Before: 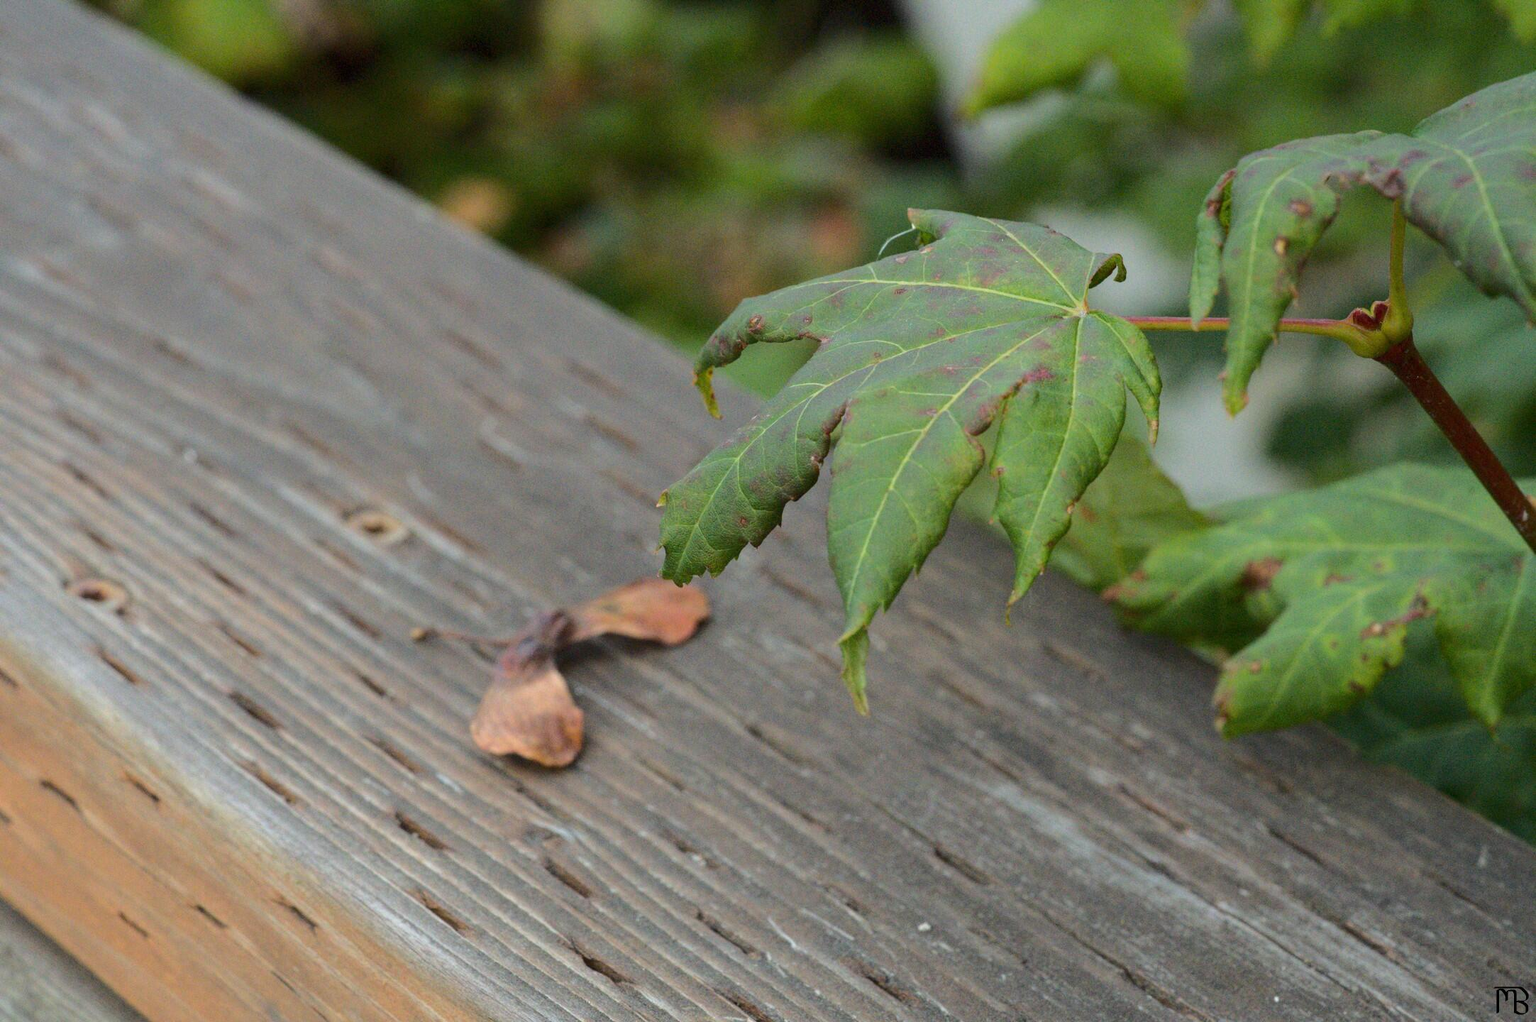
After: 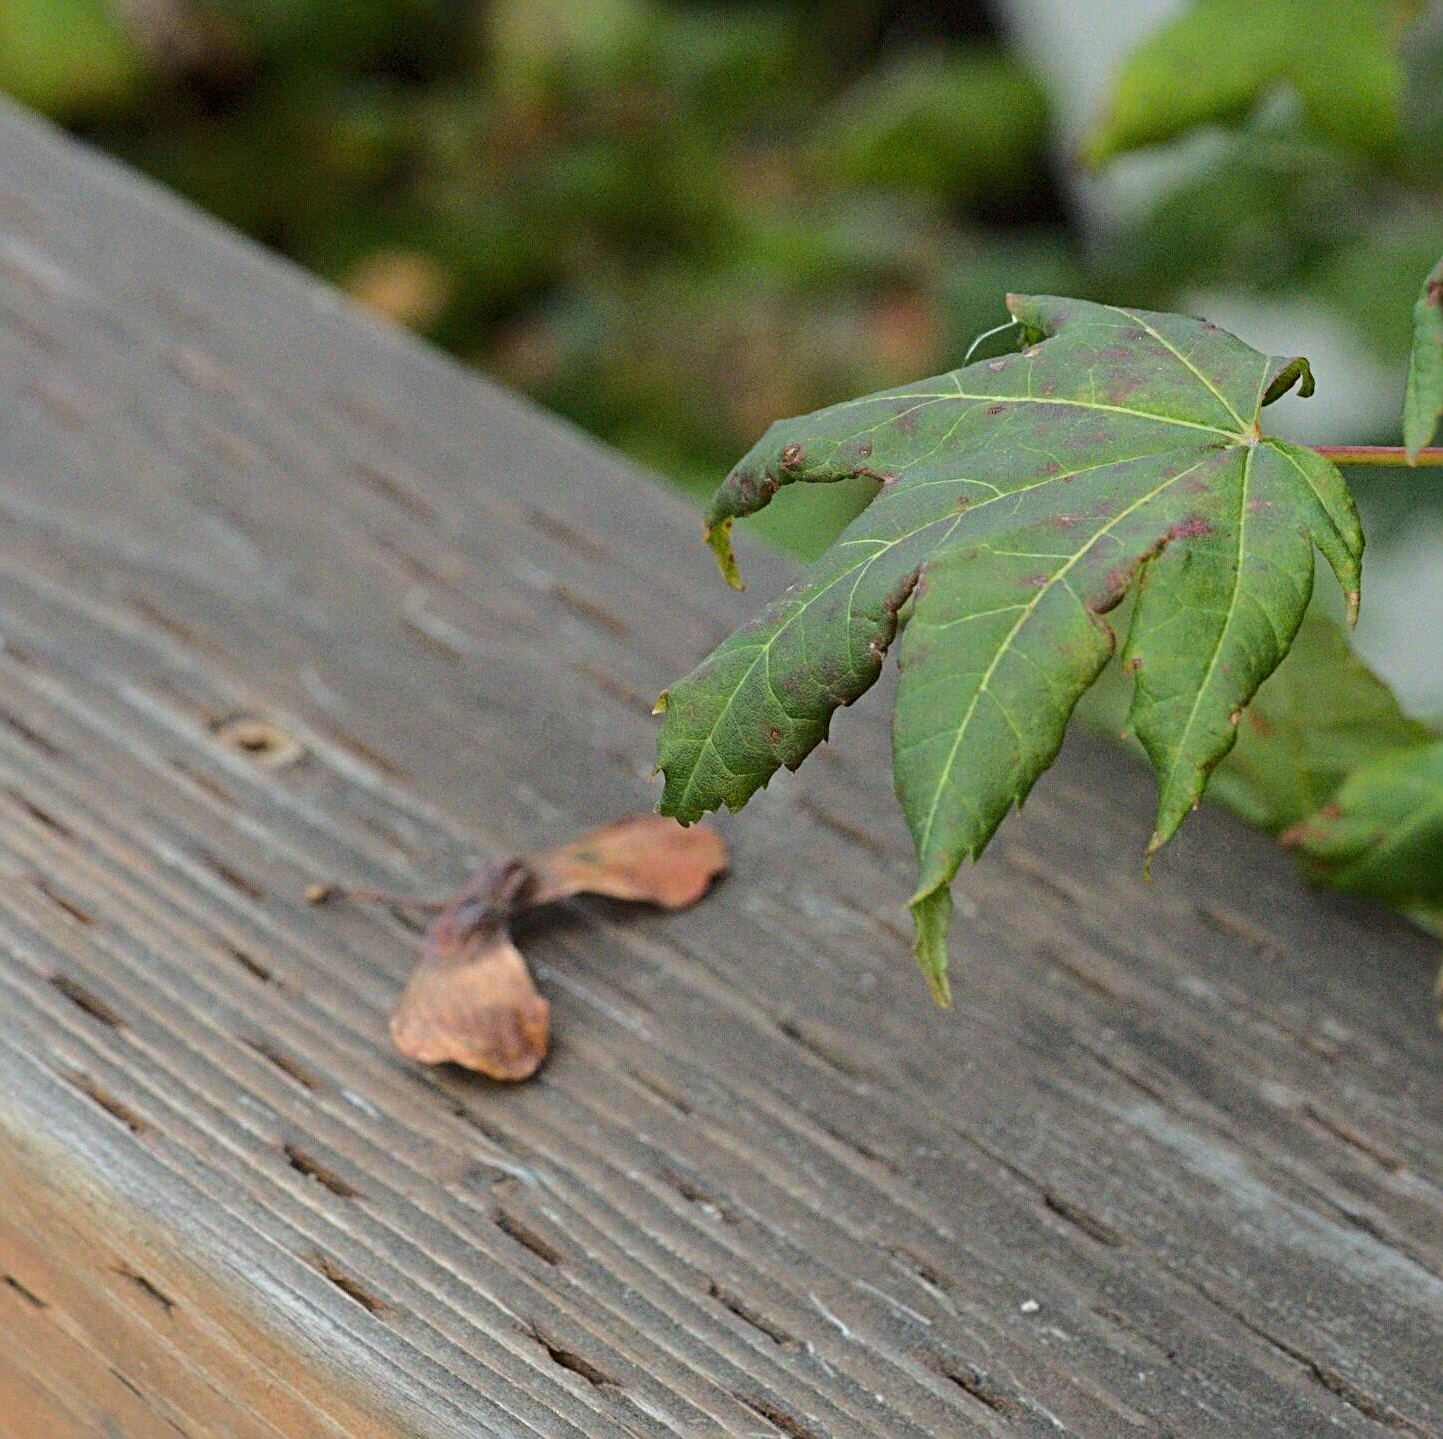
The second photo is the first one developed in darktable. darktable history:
sharpen: radius 4
crop and rotate: left 12.648%, right 20.685%
